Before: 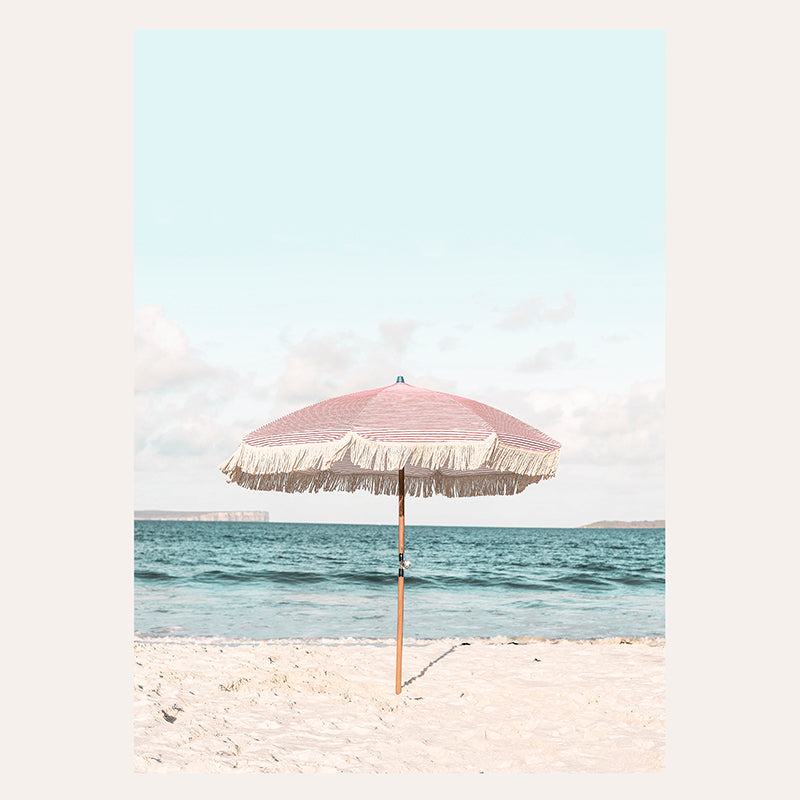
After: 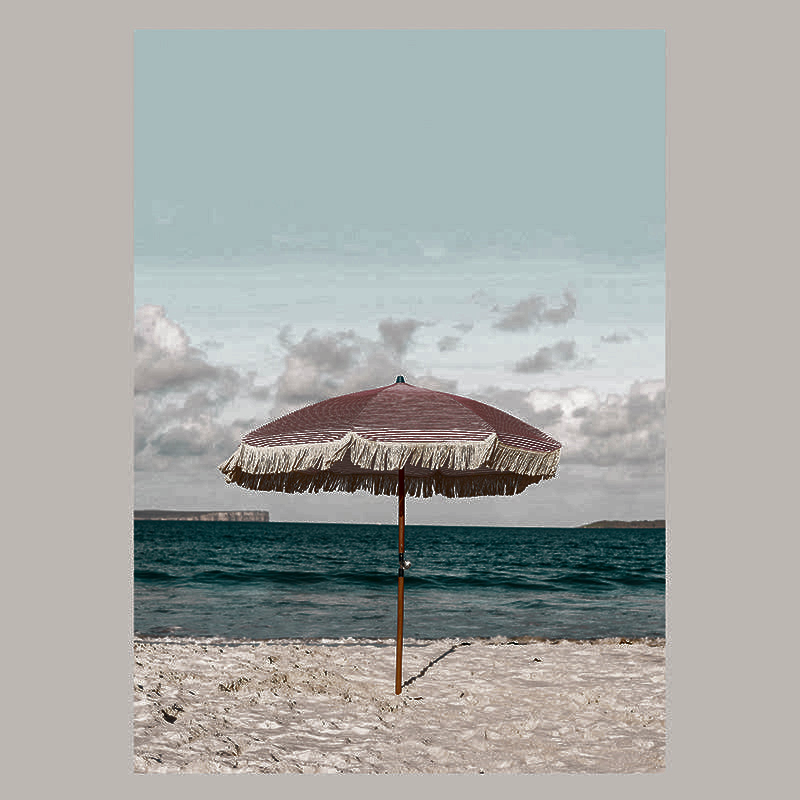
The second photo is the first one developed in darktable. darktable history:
base curve: curves: ch0 [(0, 0) (0.841, 0.609) (1, 1)]
contrast brightness saturation: contrast 0.09, brightness -0.59, saturation 0.17
